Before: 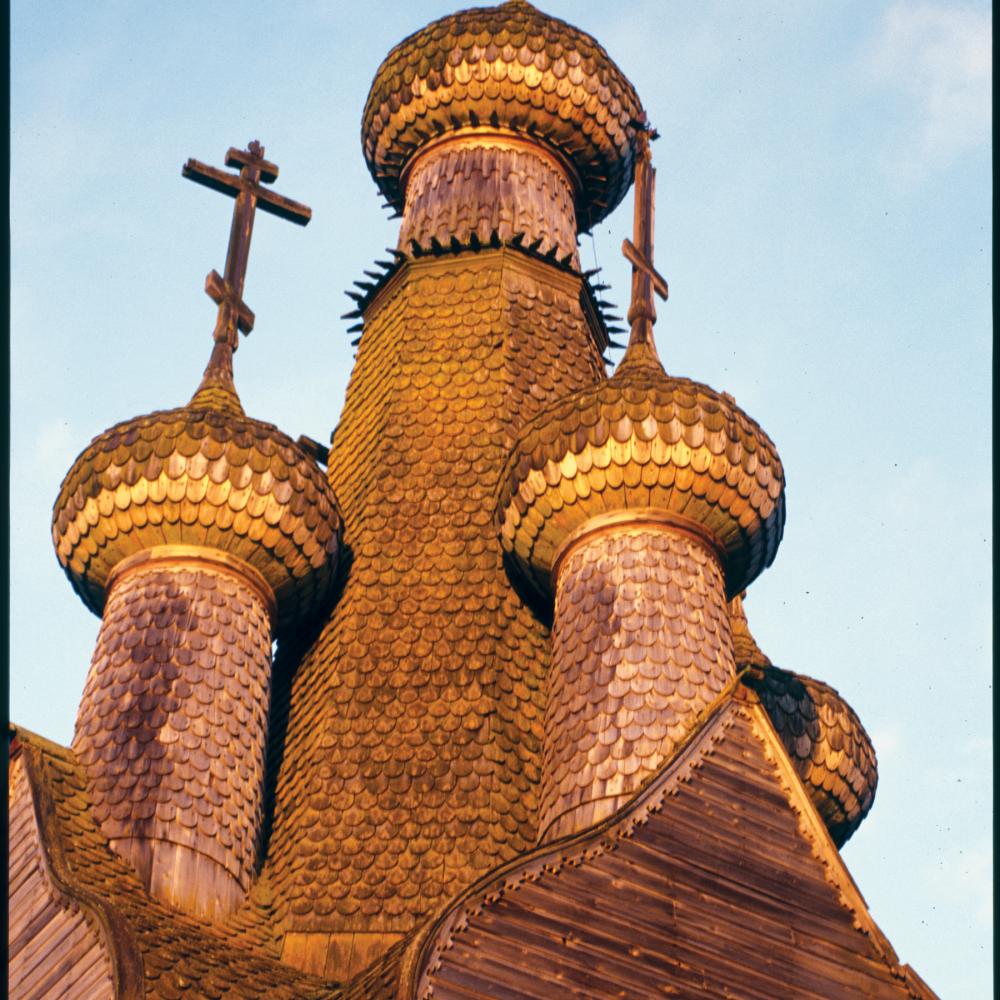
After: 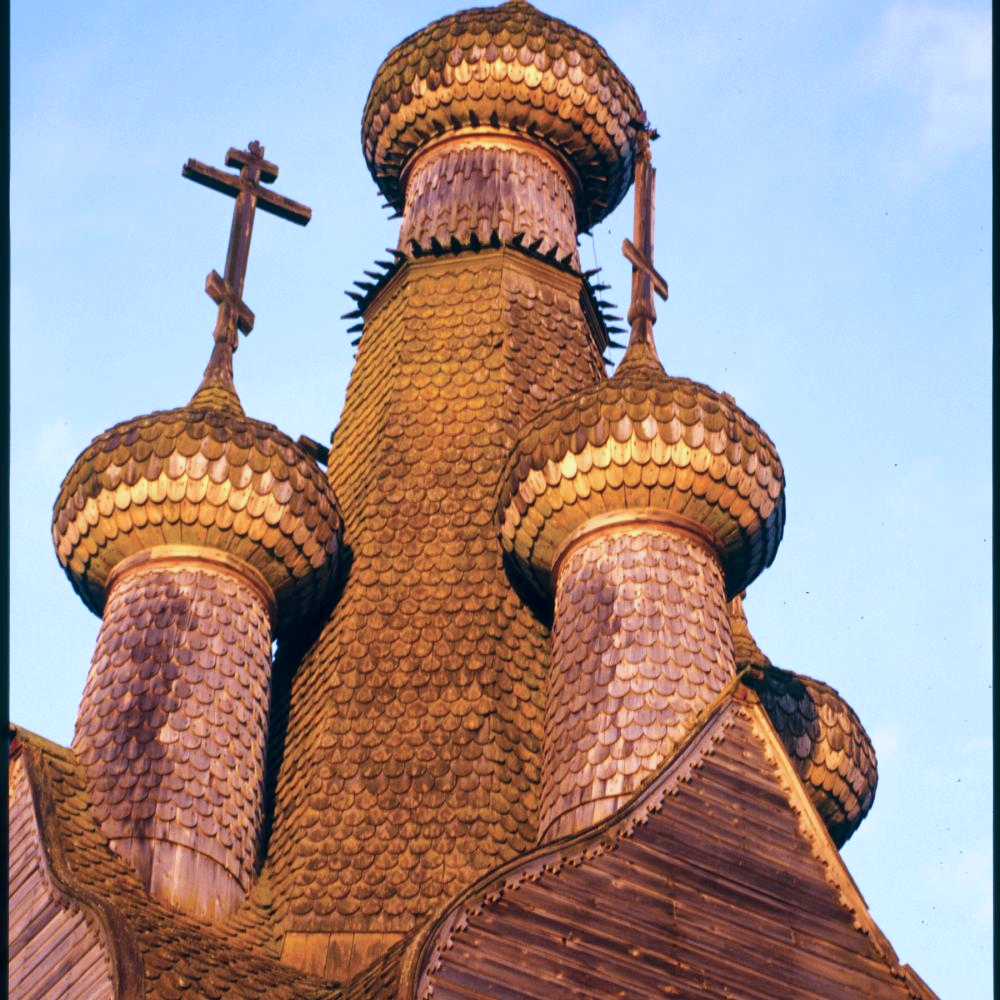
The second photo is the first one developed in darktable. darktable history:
color calibration: illuminant custom, x 0.373, y 0.388, temperature 4269.97 K
base curve: curves: ch0 [(0, 0) (0.989, 0.992)], preserve colors none
